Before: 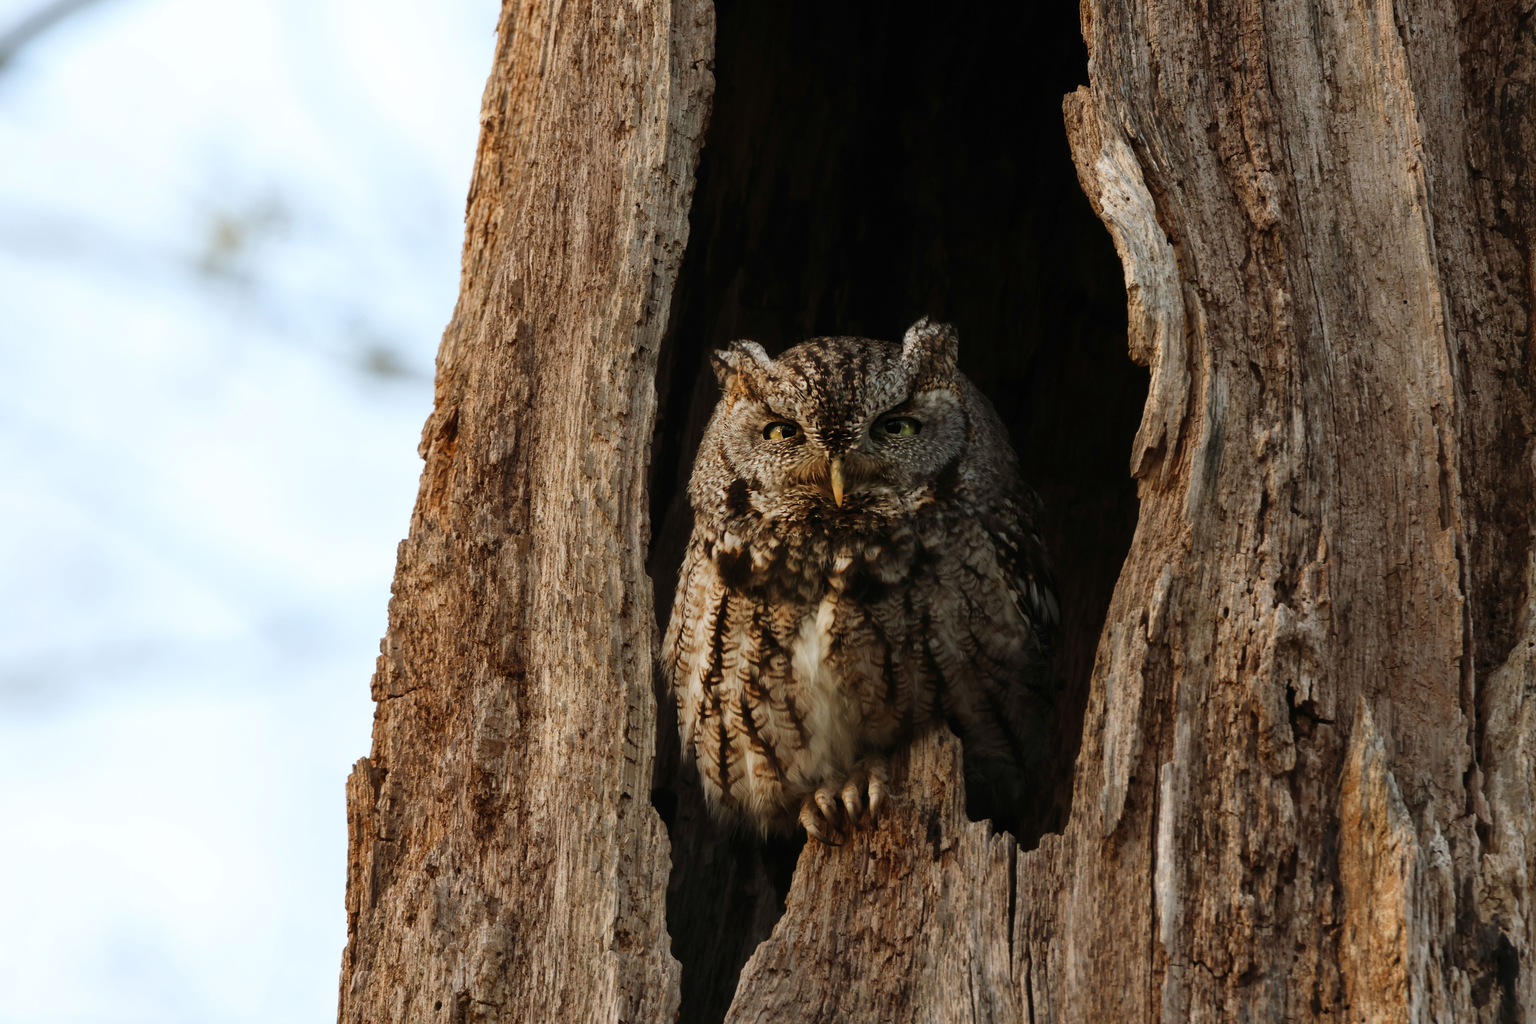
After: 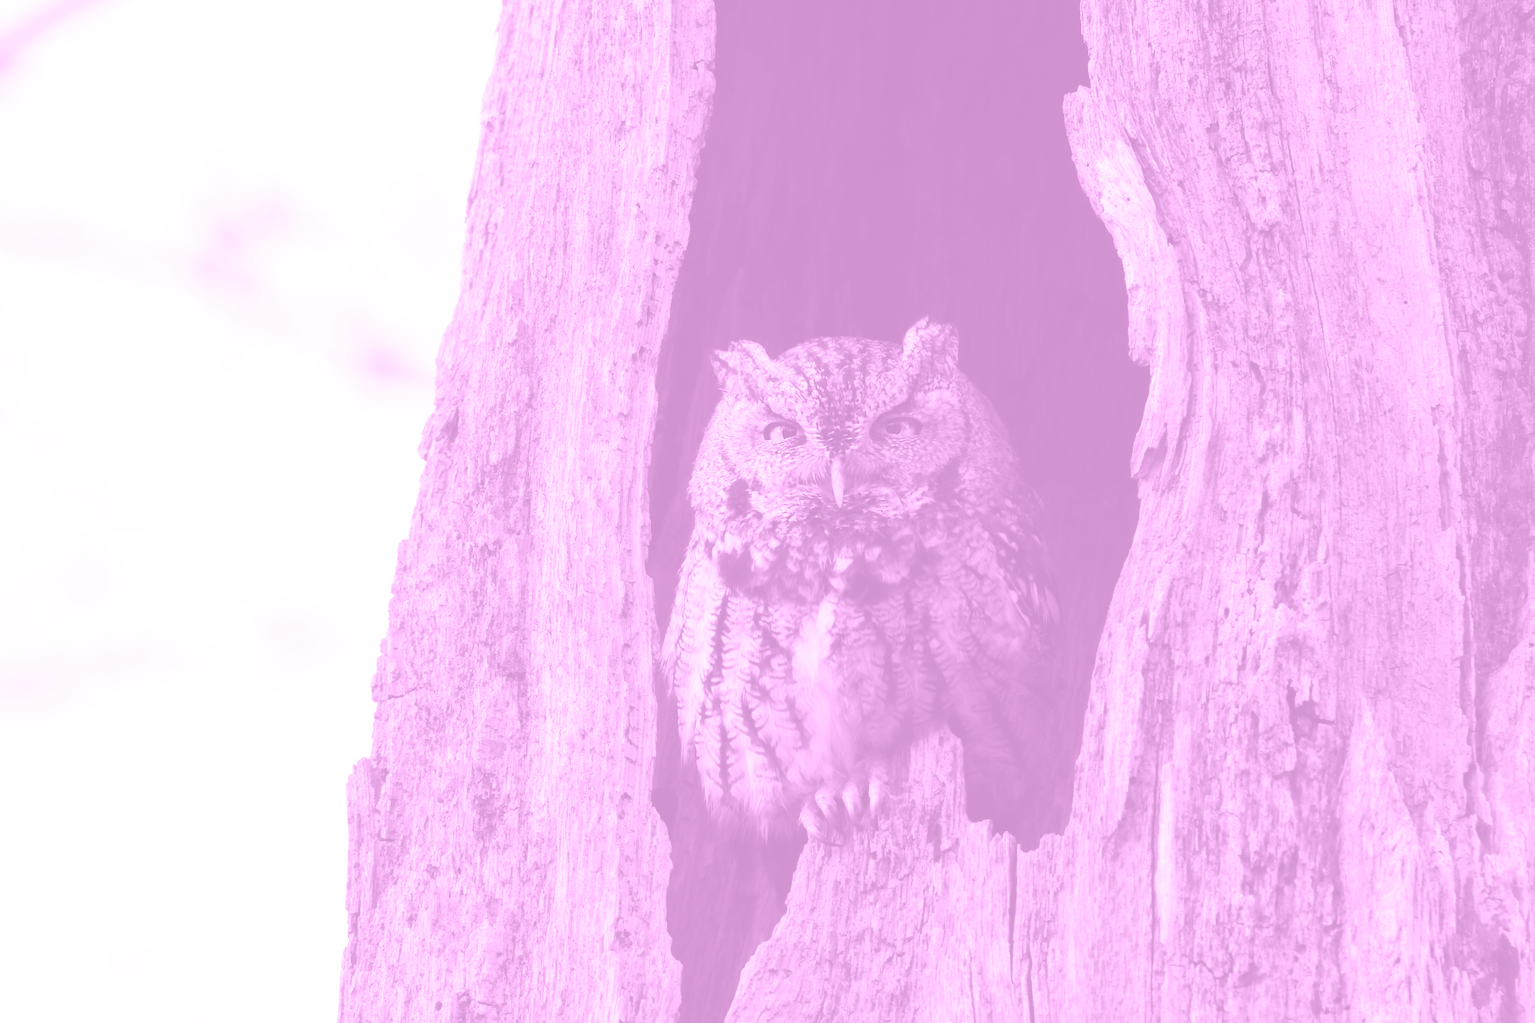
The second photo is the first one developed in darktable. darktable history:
colorize: hue 331.2°, saturation 75%, source mix 30.28%, lightness 70.52%, version 1
exposure: black level correction 0.001, exposure 1.116 EV, compensate highlight preservation false
